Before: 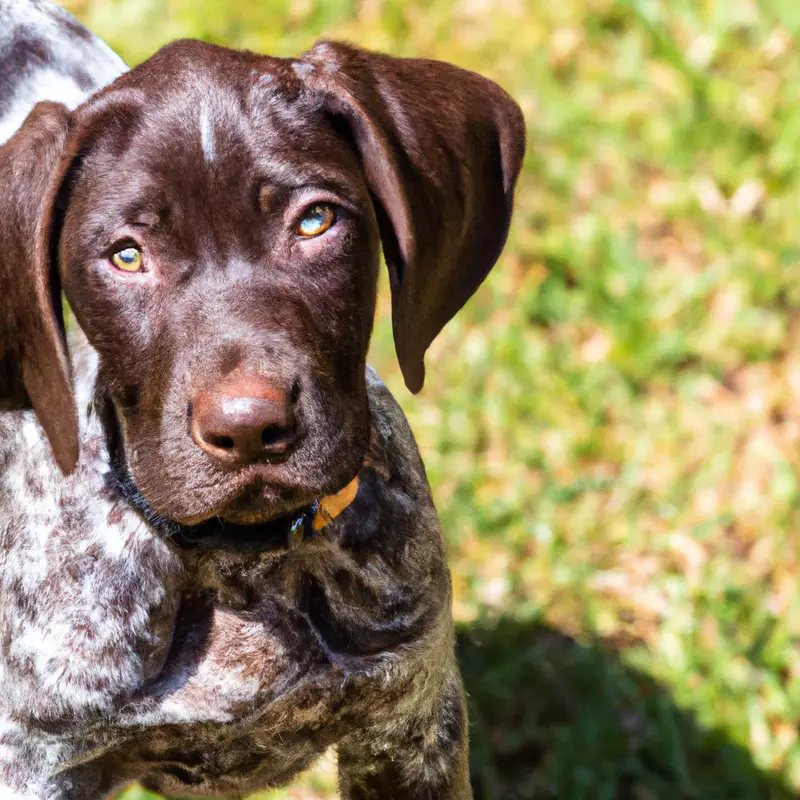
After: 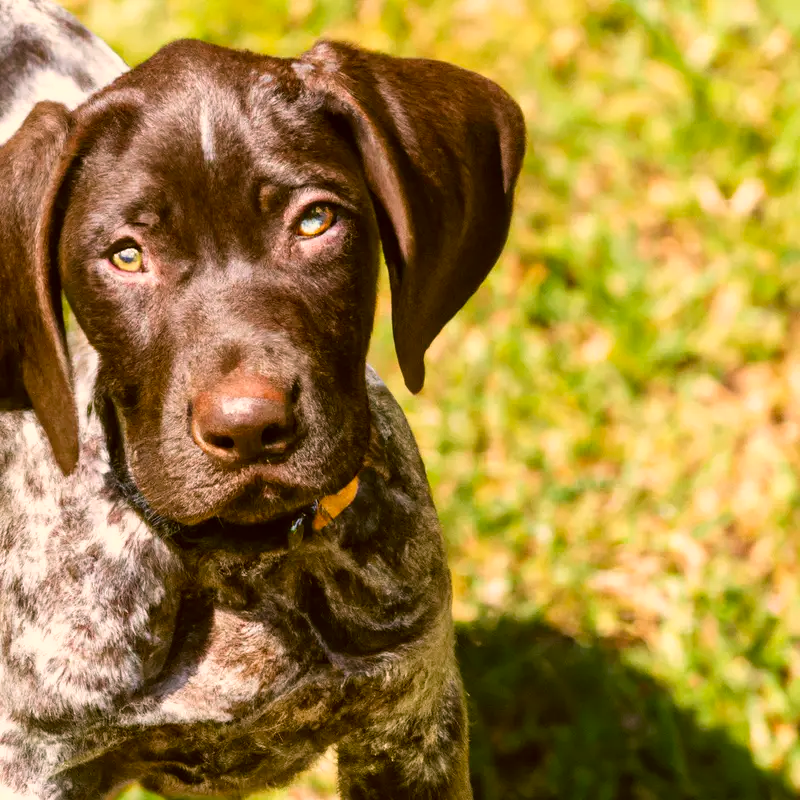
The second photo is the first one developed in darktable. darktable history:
color correction: highlights a* 8.93, highlights b* 15.71, shadows a* -0.5, shadows b* 27.1
